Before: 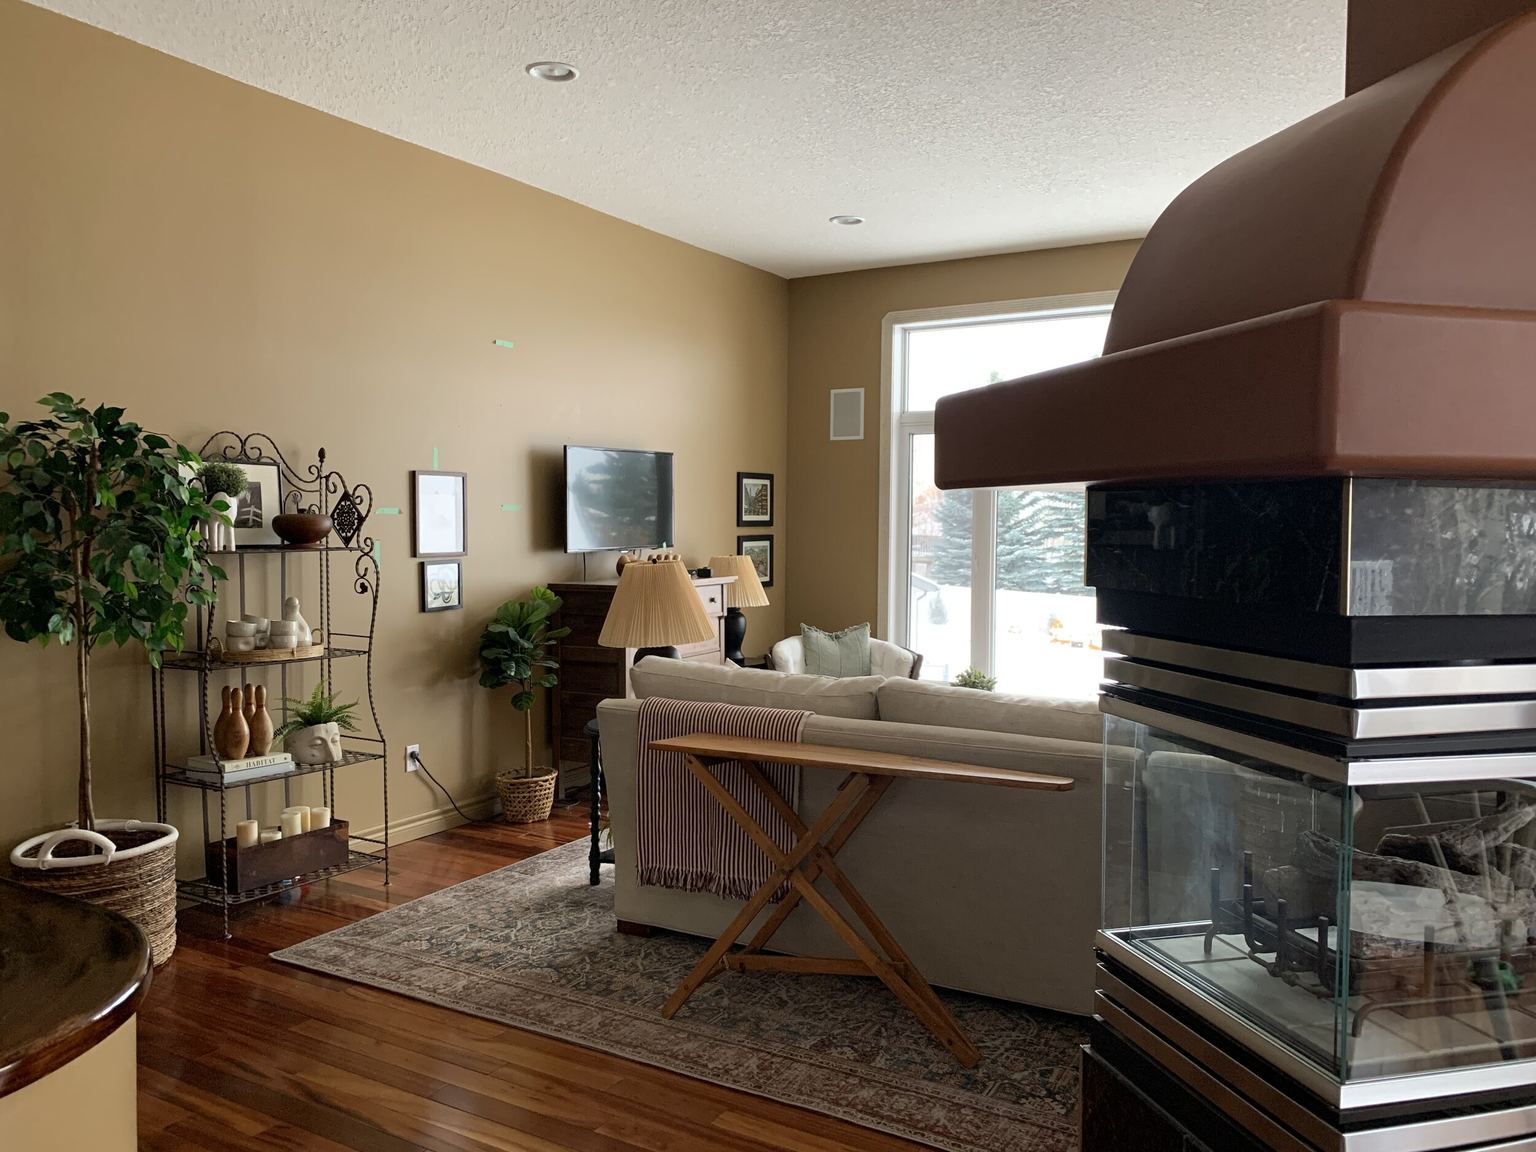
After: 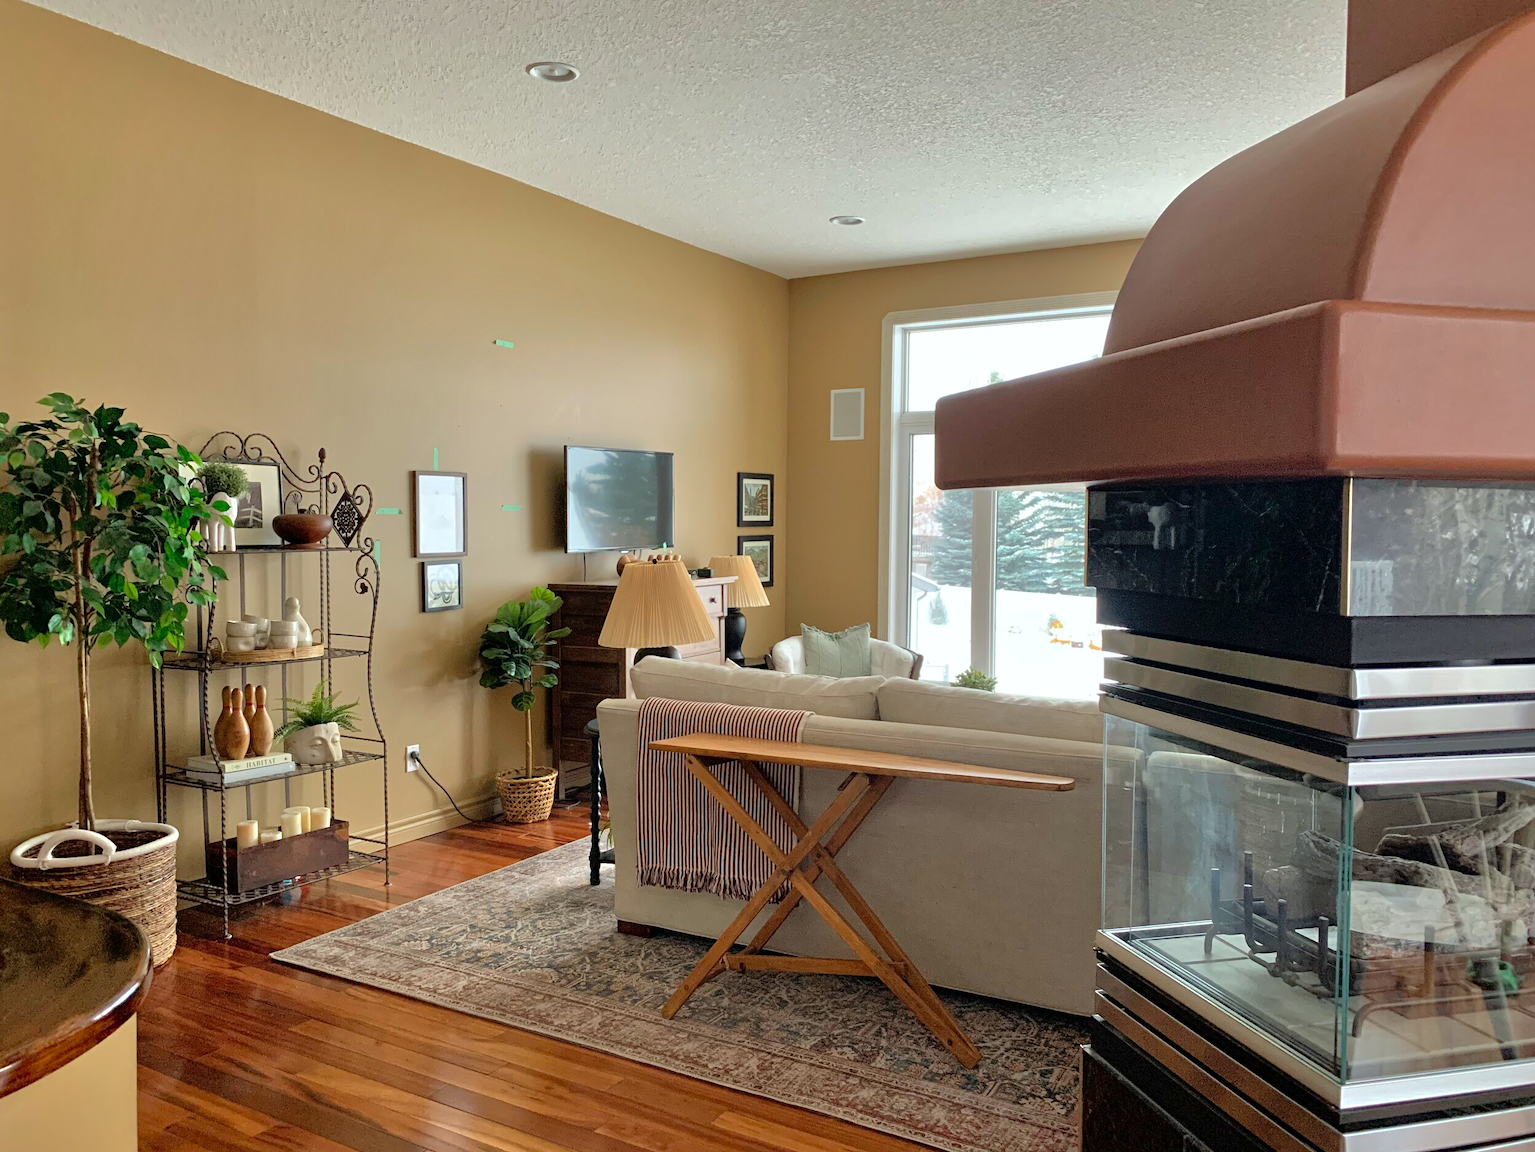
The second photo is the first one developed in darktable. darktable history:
white balance: red 0.978, blue 0.999
tone equalizer: -7 EV 0.15 EV, -6 EV 0.6 EV, -5 EV 1.15 EV, -4 EV 1.33 EV, -3 EV 1.15 EV, -2 EV 0.6 EV, -1 EV 0.15 EV, mask exposure compensation -0.5 EV
shadows and highlights: on, module defaults
